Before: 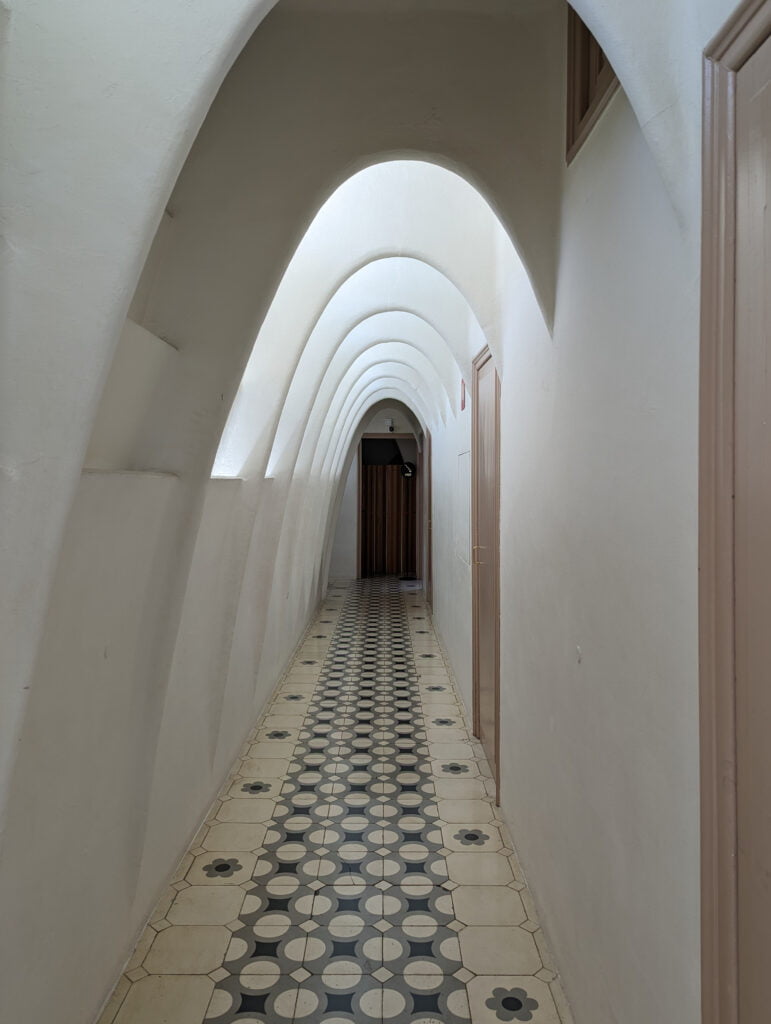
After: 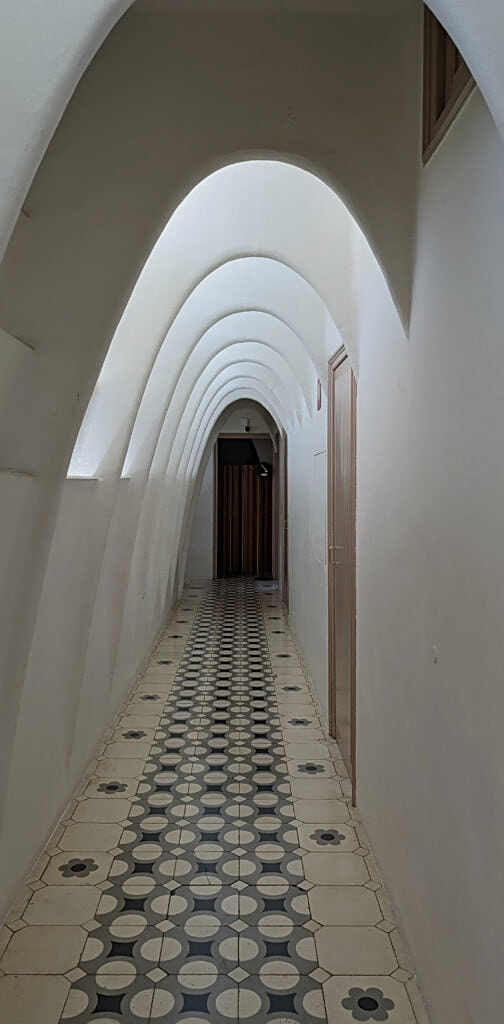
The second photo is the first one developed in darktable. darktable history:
crop and rotate: left 18.756%, right 15.85%
exposure: exposure -0.347 EV, compensate exposure bias true, compensate highlight preservation false
tone equalizer: on, module defaults
sharpen: on, module defaults
